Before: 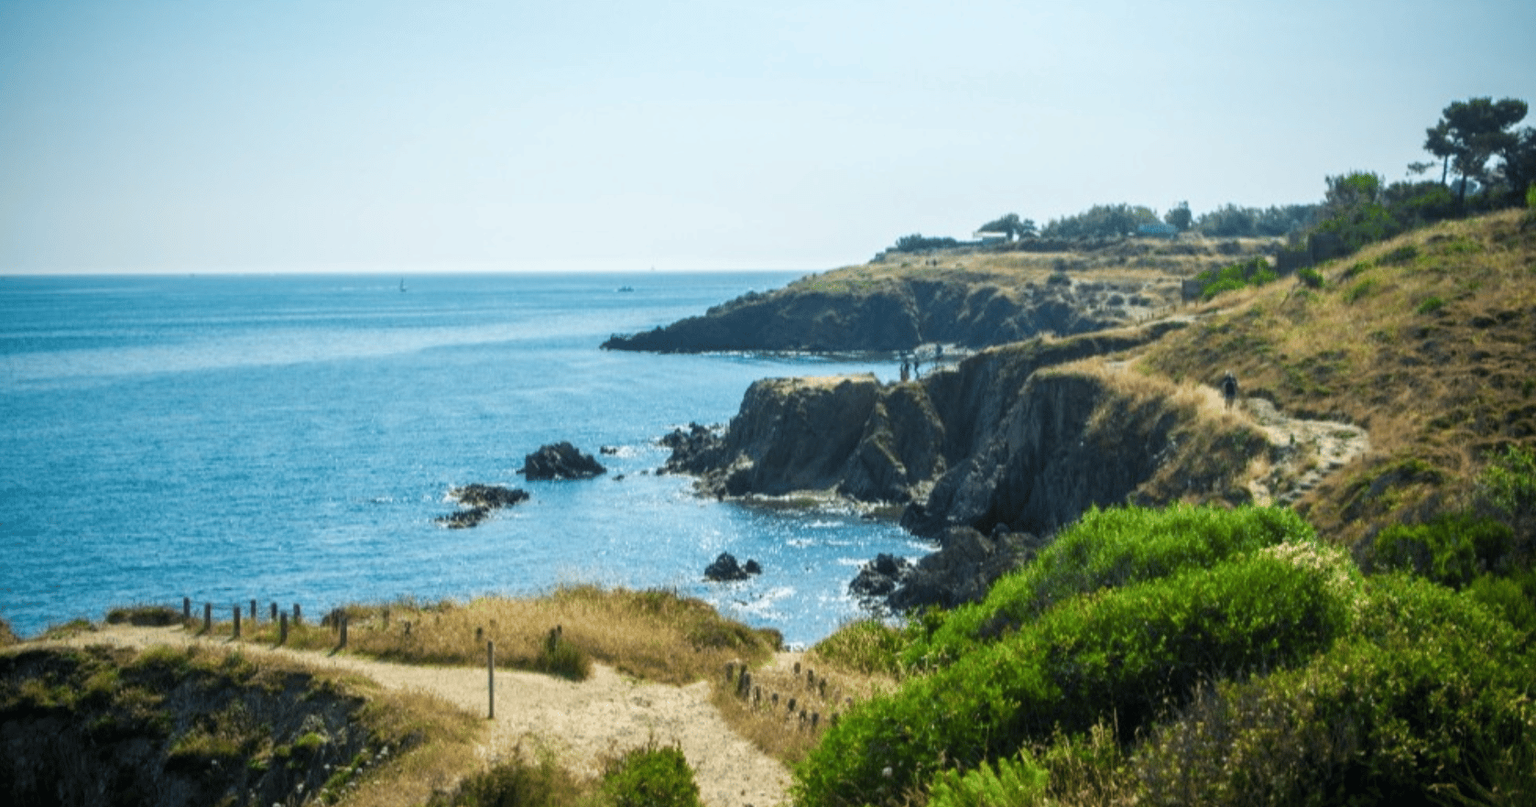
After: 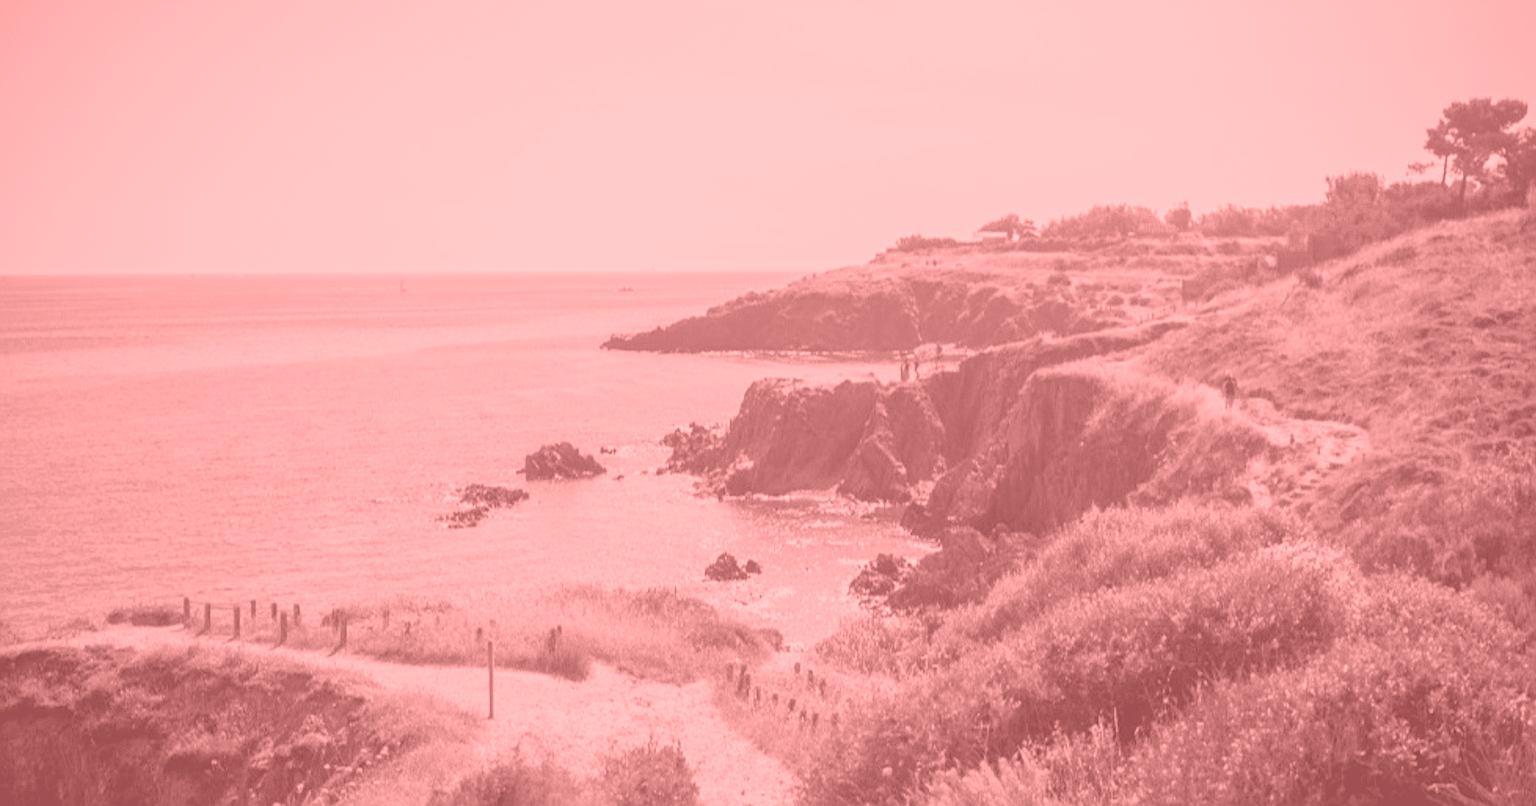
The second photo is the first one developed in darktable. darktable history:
contrast brightness saturation: contrast 0.07, brightness 0.18, saturation 0.4
sharpen: on, module defaults
colorize: saturation 51%, source mix 50.67%, lightness 50.67%
tone equalizer: on, module defaults
